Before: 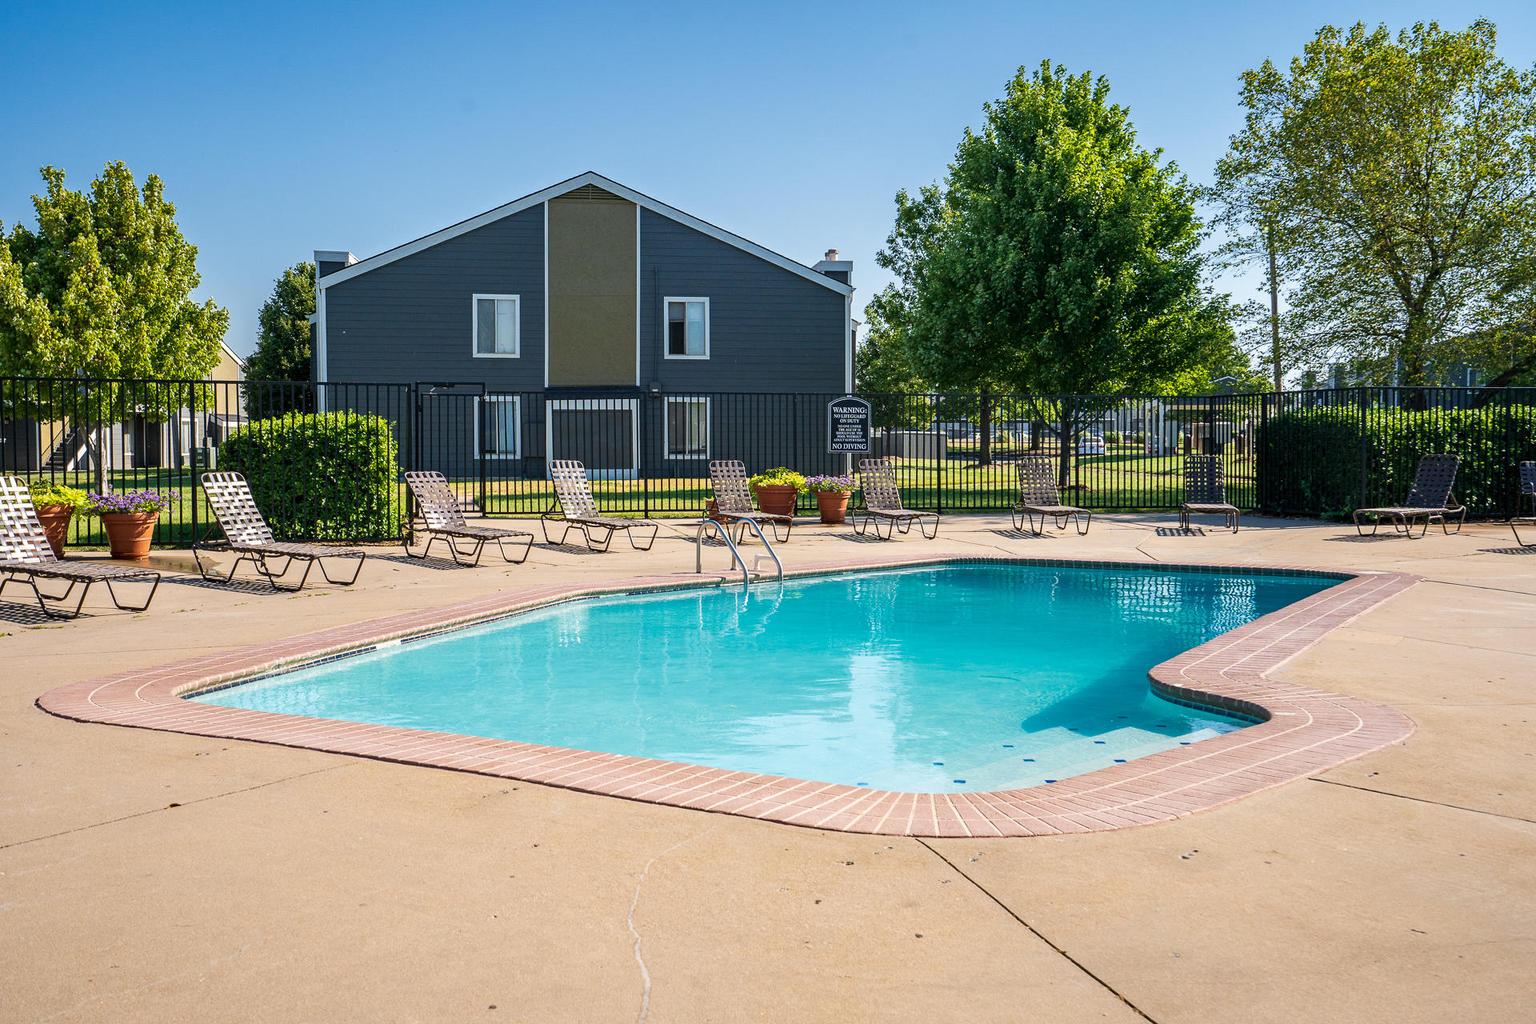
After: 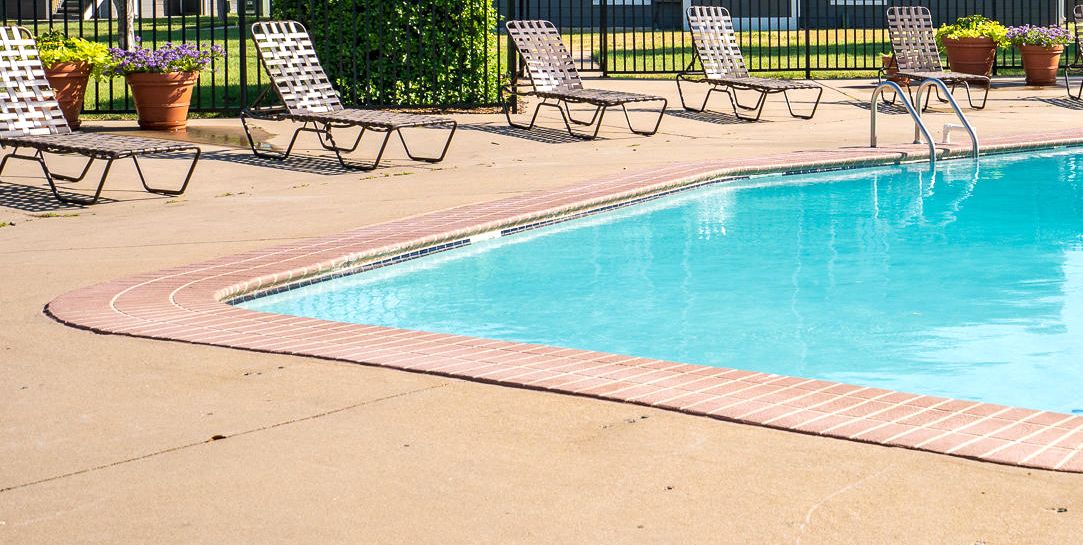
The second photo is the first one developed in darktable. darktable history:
exposure: exposure 0.2 EV, compensate highlight preservation false
crop: top 44.483%, right 43.593%, bottom 12.892%
